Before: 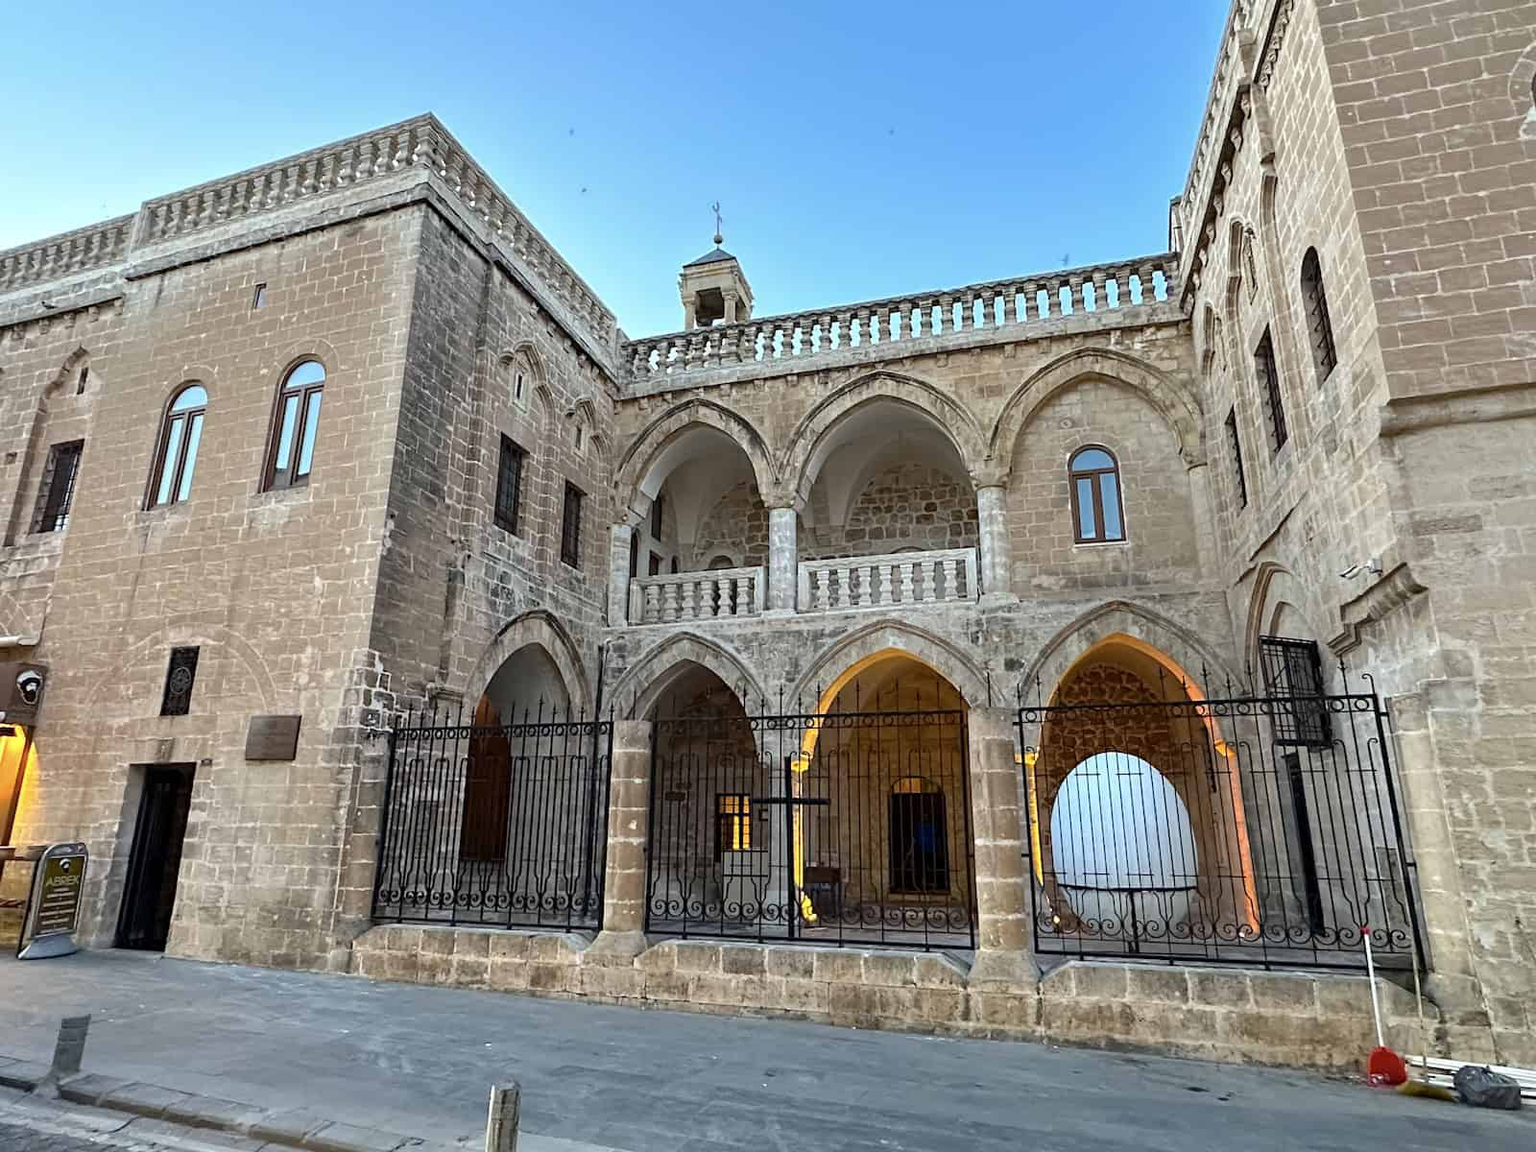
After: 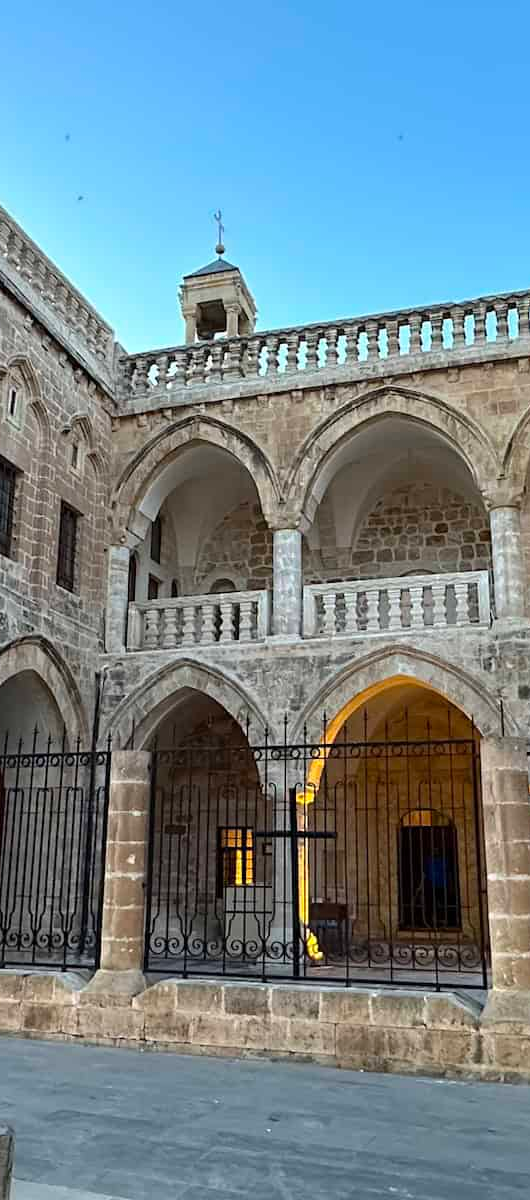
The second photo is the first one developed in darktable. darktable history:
crop: left 33.05%, right 33.765%
